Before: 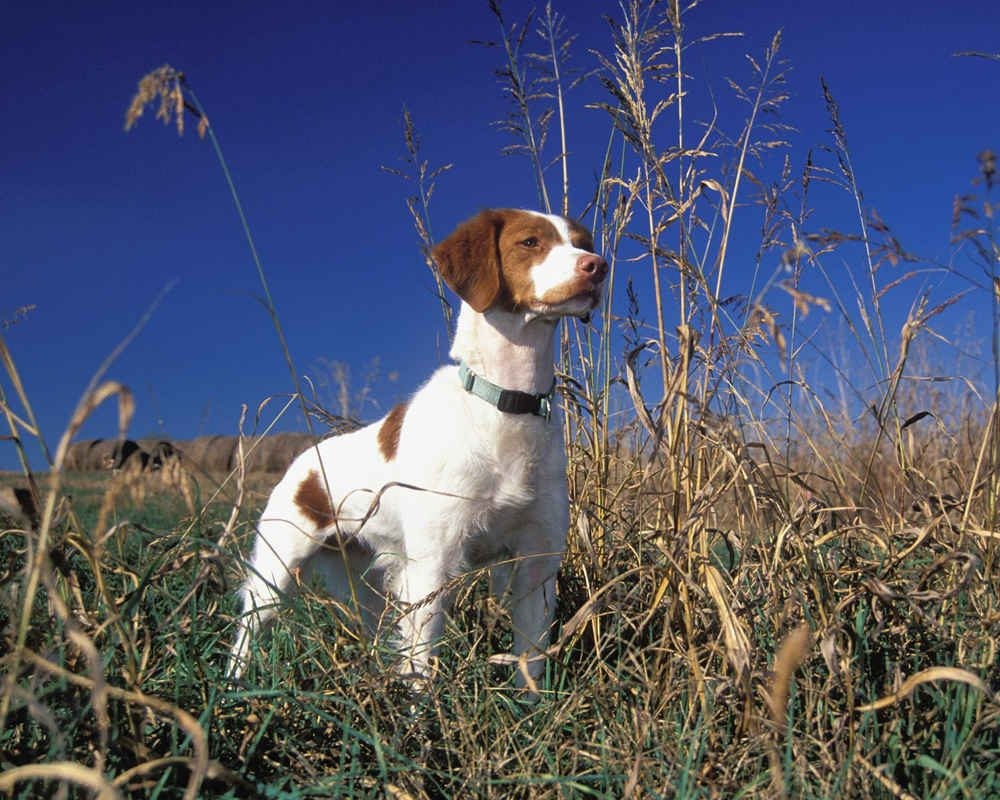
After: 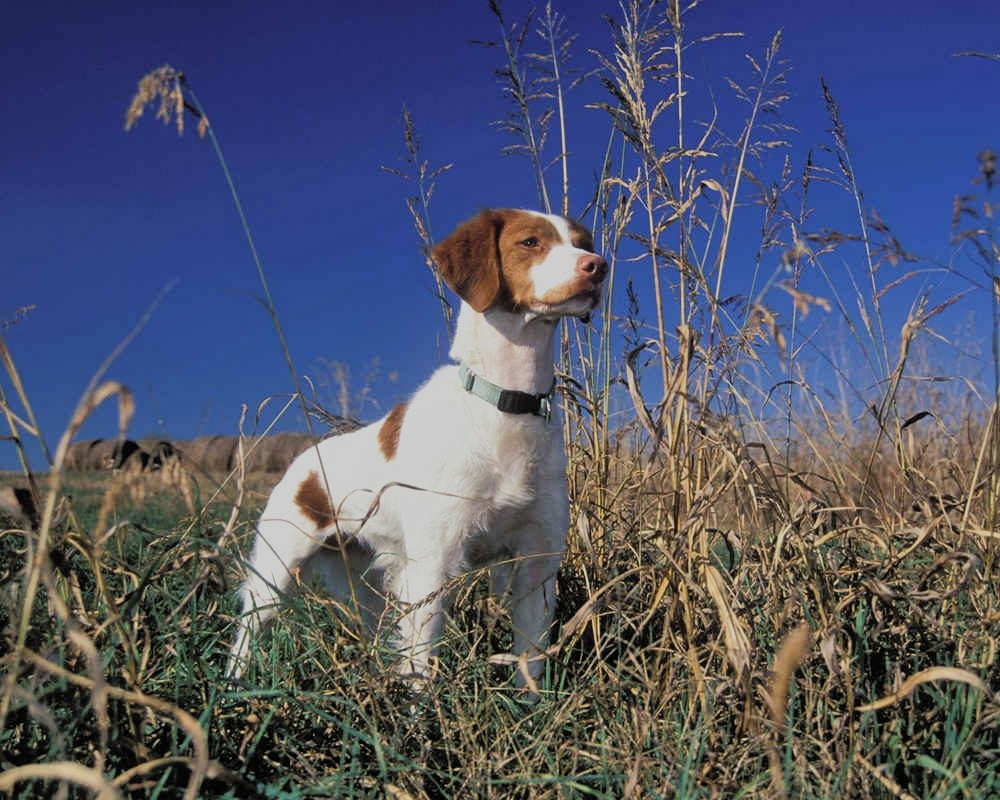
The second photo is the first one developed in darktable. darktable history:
filmic rgb: black relative exposure -7.99 EV, white relative exposure 4.06 EV, threshold 3.02 EV, hardness 4.13, preserve chrominance RGB euclidean norm, color science v5 (2021), contrast in shadows safe, contrast in highlights safe, enable highlight reconstruction true
shadows and highlights: shadows 25.08, highlights -47.87, soften with gaussian
